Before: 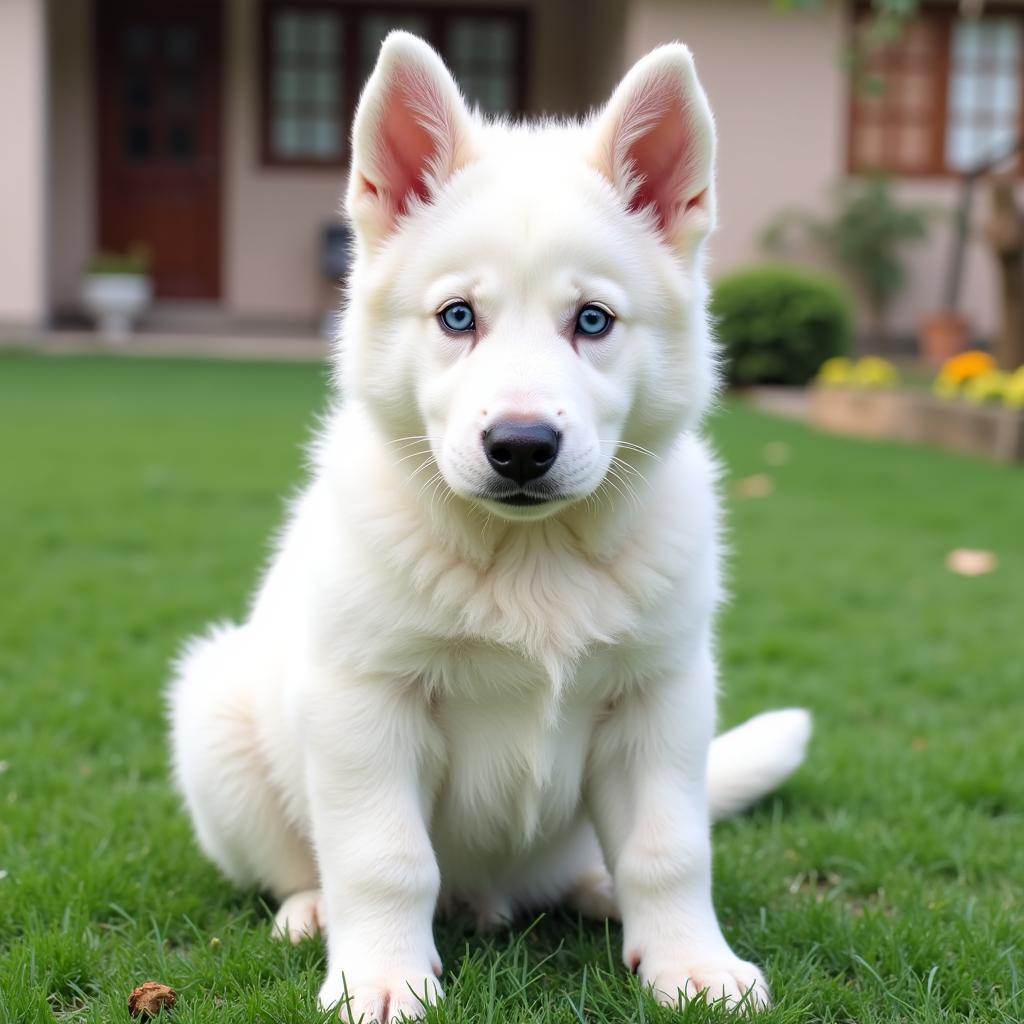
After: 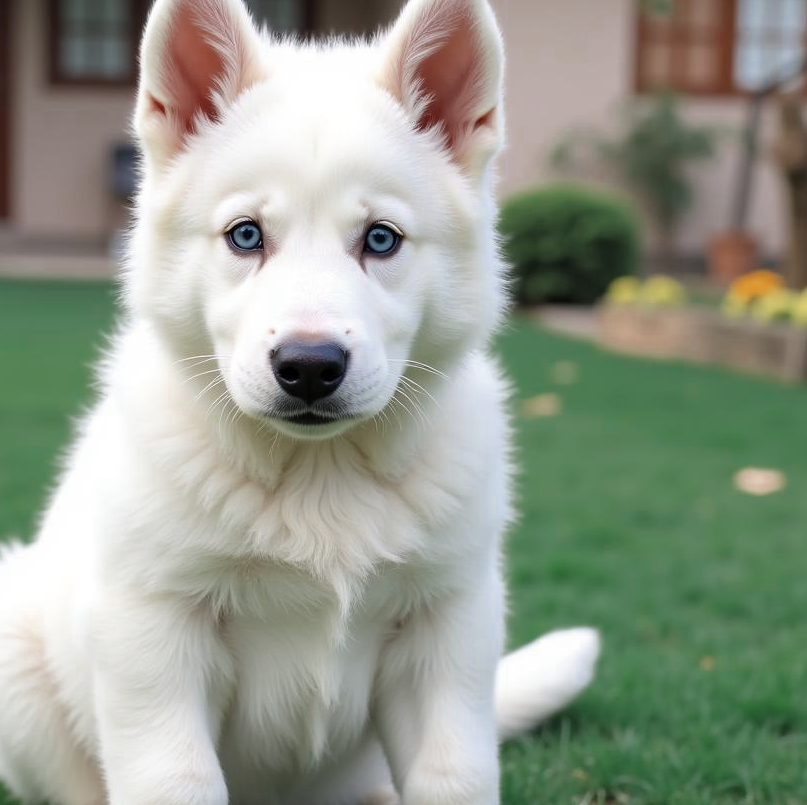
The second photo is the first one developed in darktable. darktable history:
color zones: curves: ch0 [(0, 0.5) (0.125, 0.4) (0.25, 0.5) (0.375, 0.4) (0.5, 0.4) (0.625, 0.35) (0.75, 0.35) (0.875, 0.5)]; ch1 [(0, 0.35) (0.125, 0.45) (0.25, 0.35) (0.375, 0.35) (0.5, 0.35) (0.625, 0.35) (0.75, 0.45) (0.875, 0.35)]; ch2 [(0, 0.6) (0.125, 0.5) (0.25, 0.5) (0.375, 0.6) (0.5, 0.6) (0.625, 0.5) (0.75, 0.5) (0.875, 0.5)]
crop and rotate: left 20.74%, top 7.912%, right 0.375%, bottom 13.378%
